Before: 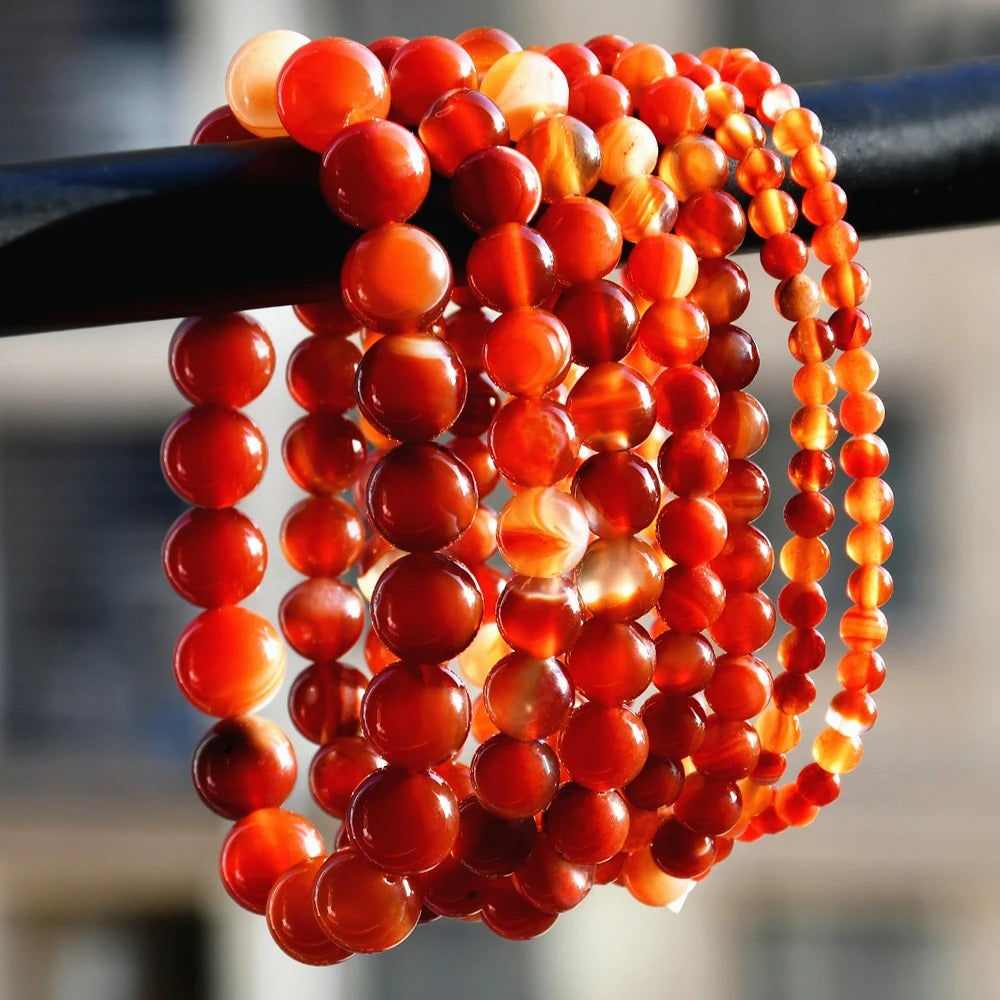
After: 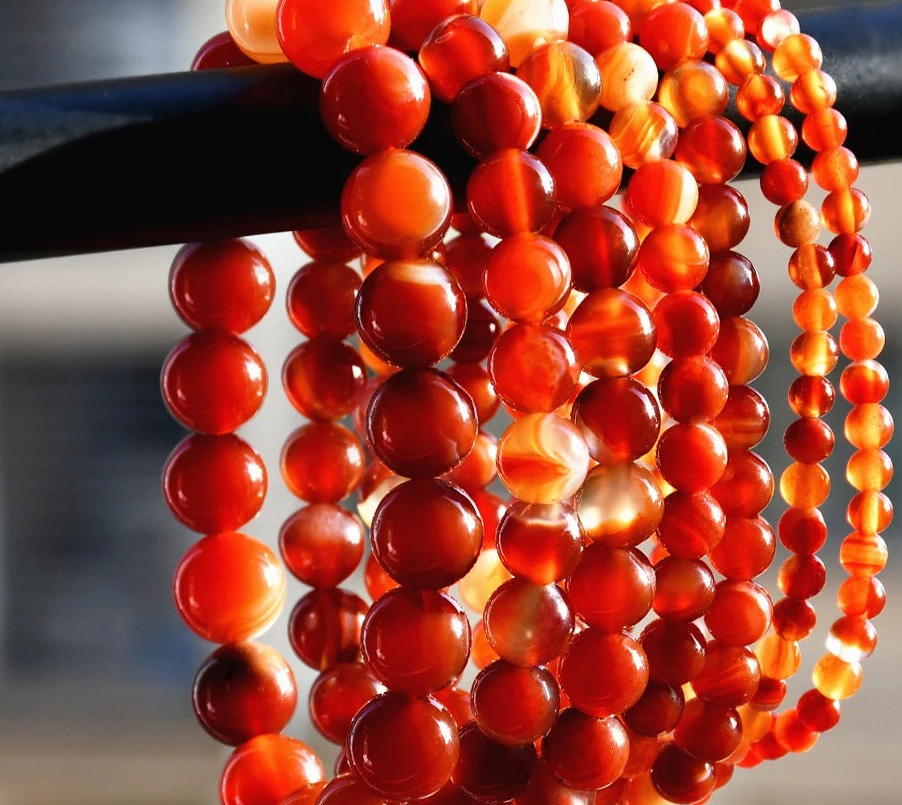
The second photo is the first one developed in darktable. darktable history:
crop: top 7.49%, right 9.717%, bottom 11.943%
